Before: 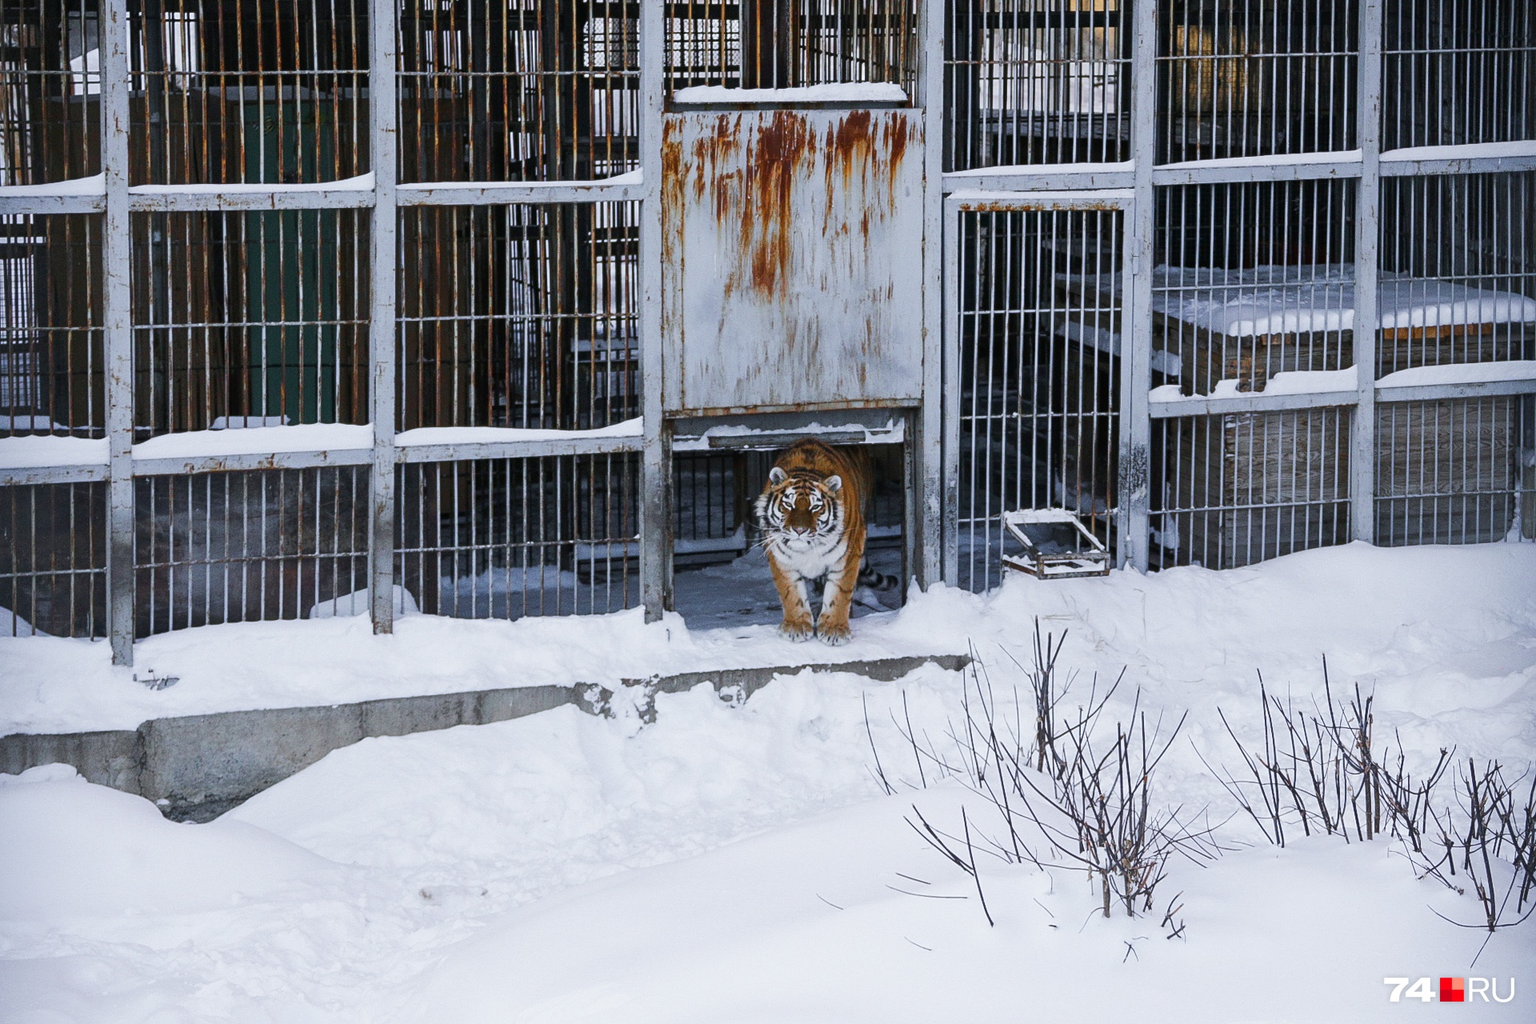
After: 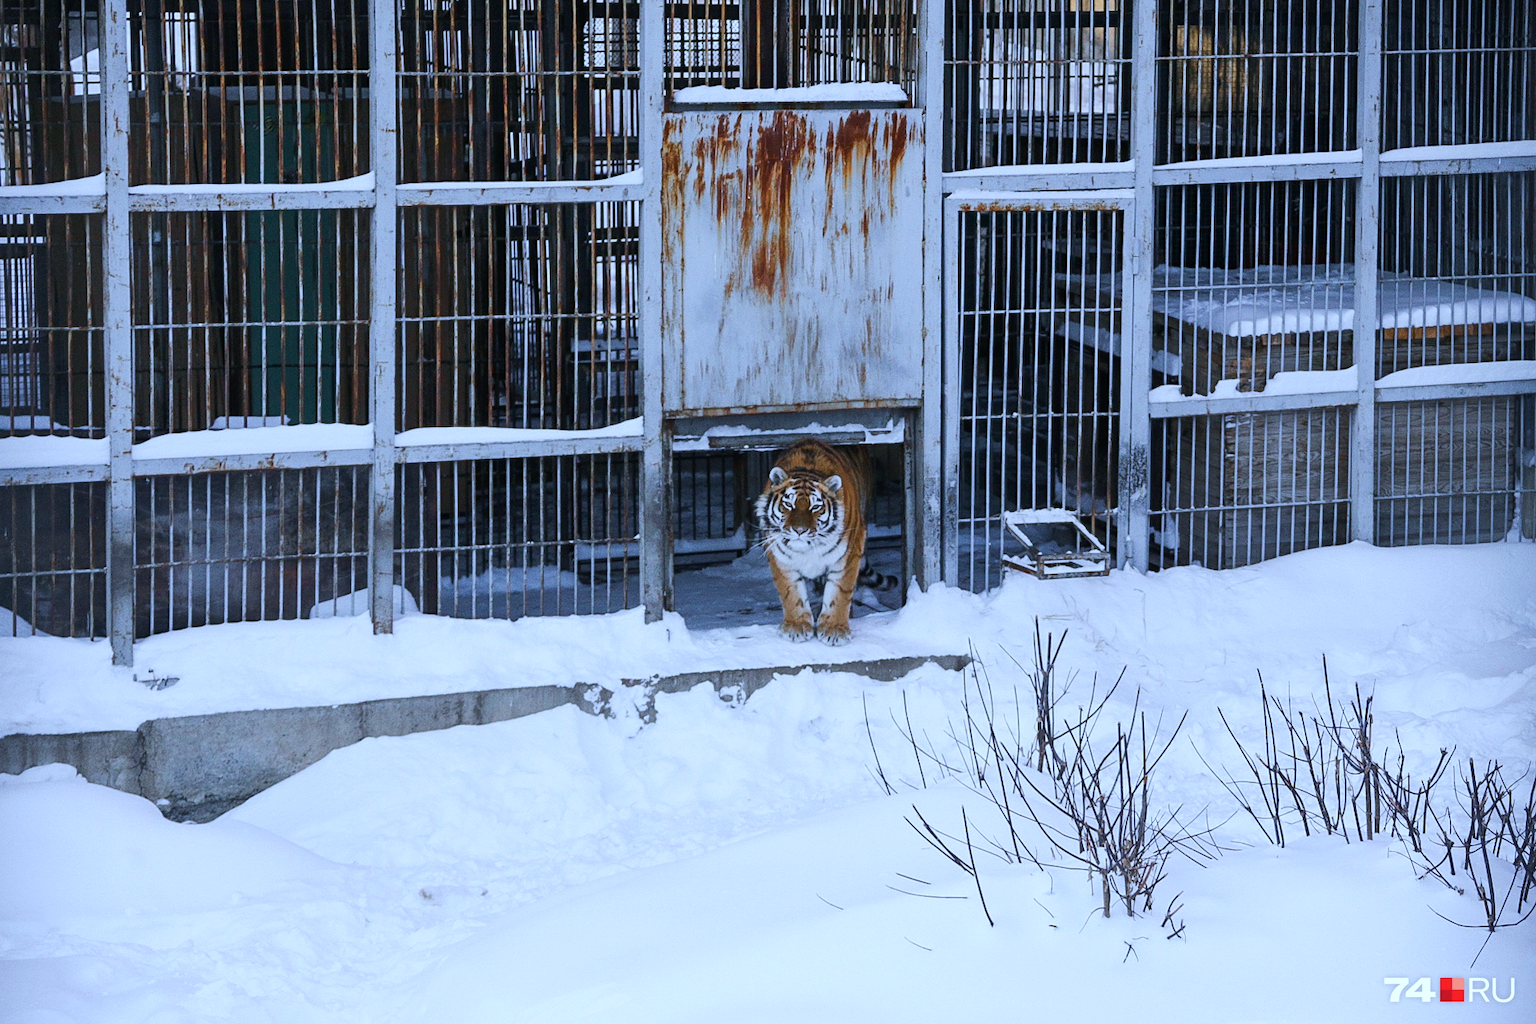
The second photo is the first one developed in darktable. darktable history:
exposure: compensate highlight preservation false
color calibration: x 0.38, y 0.391, temperature 4086.74 K
